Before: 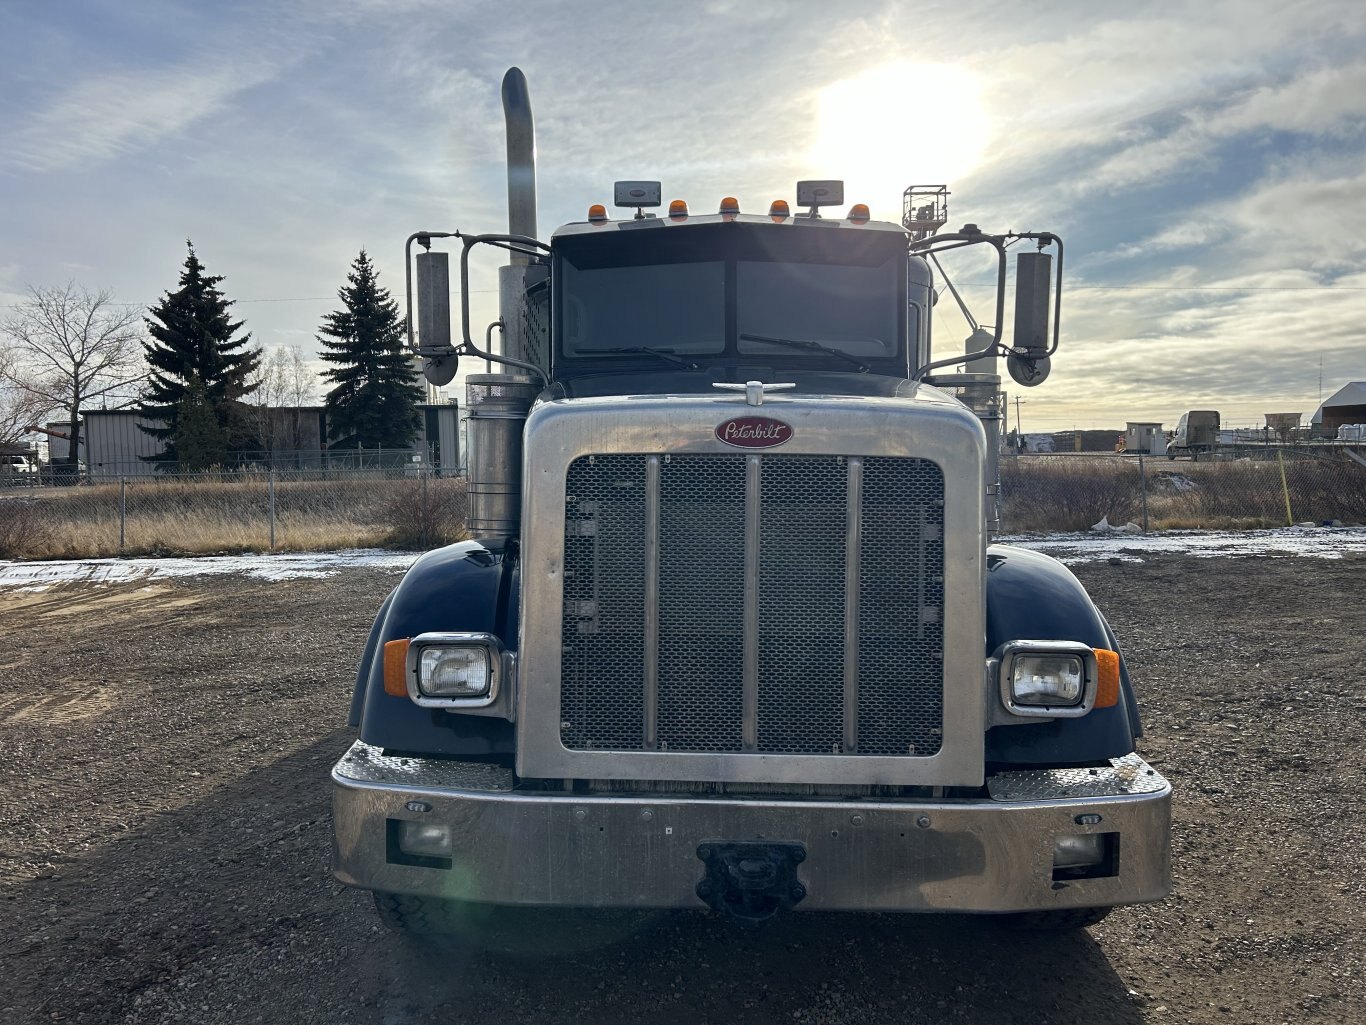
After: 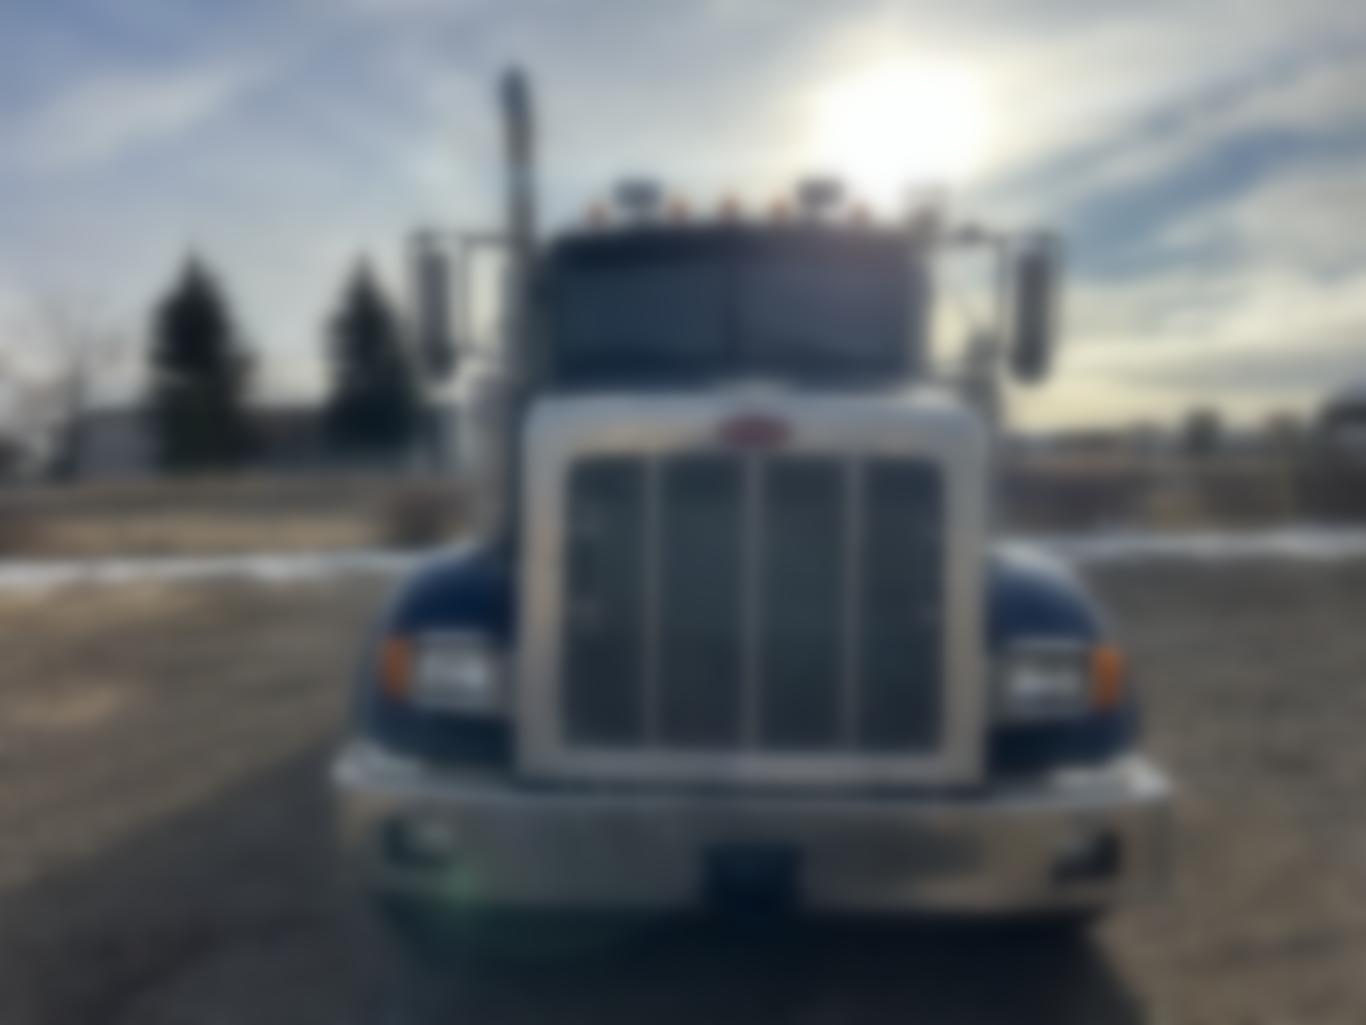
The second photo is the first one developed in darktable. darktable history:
lowpass: on, module defaults
base curve: curves: ch0 [(0, 0) (0.303, 0.277) (1, 1)]
